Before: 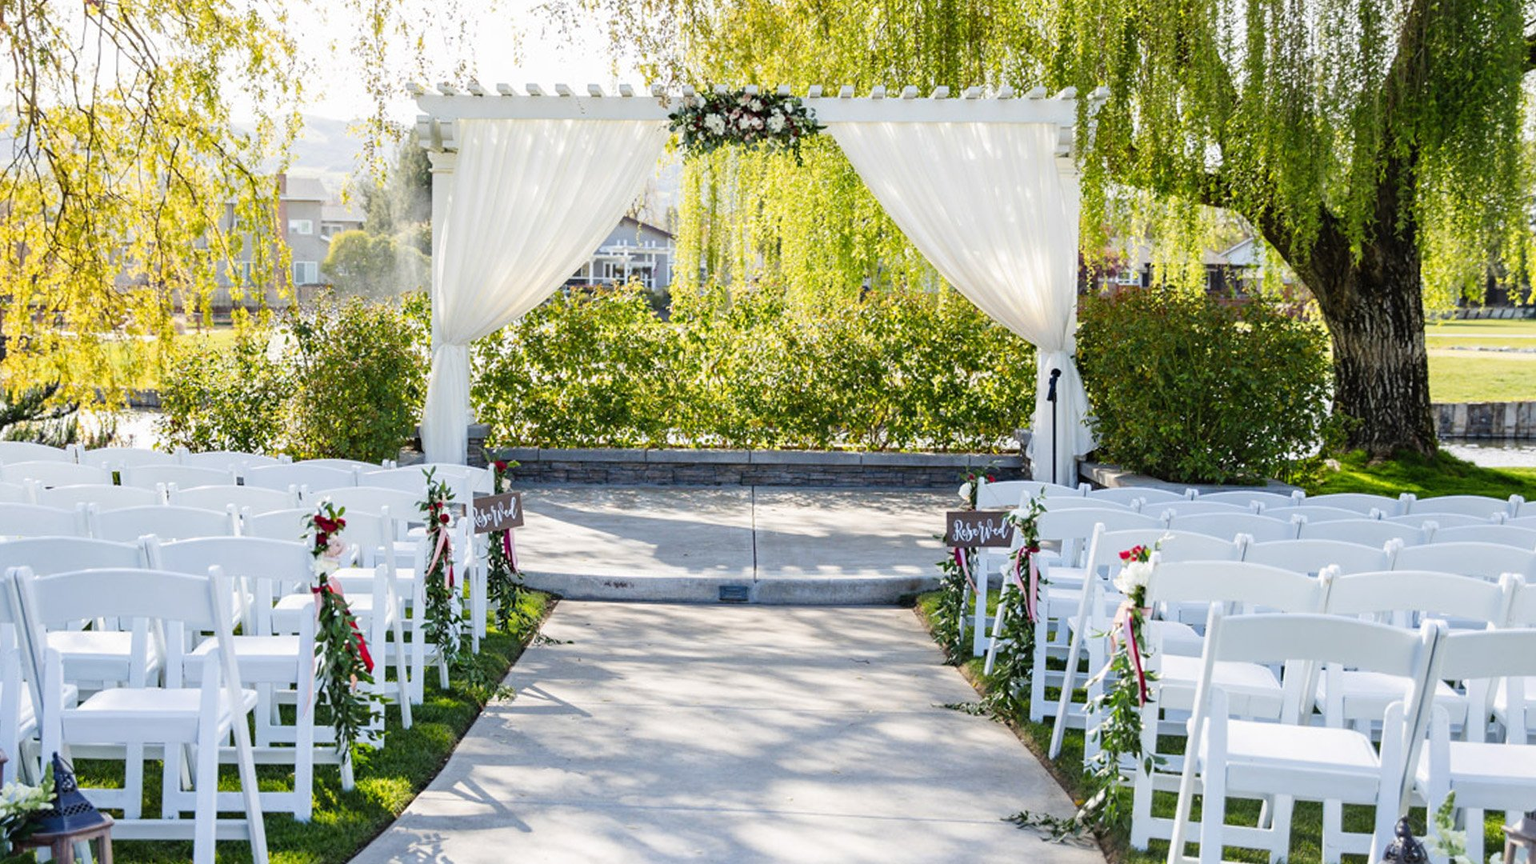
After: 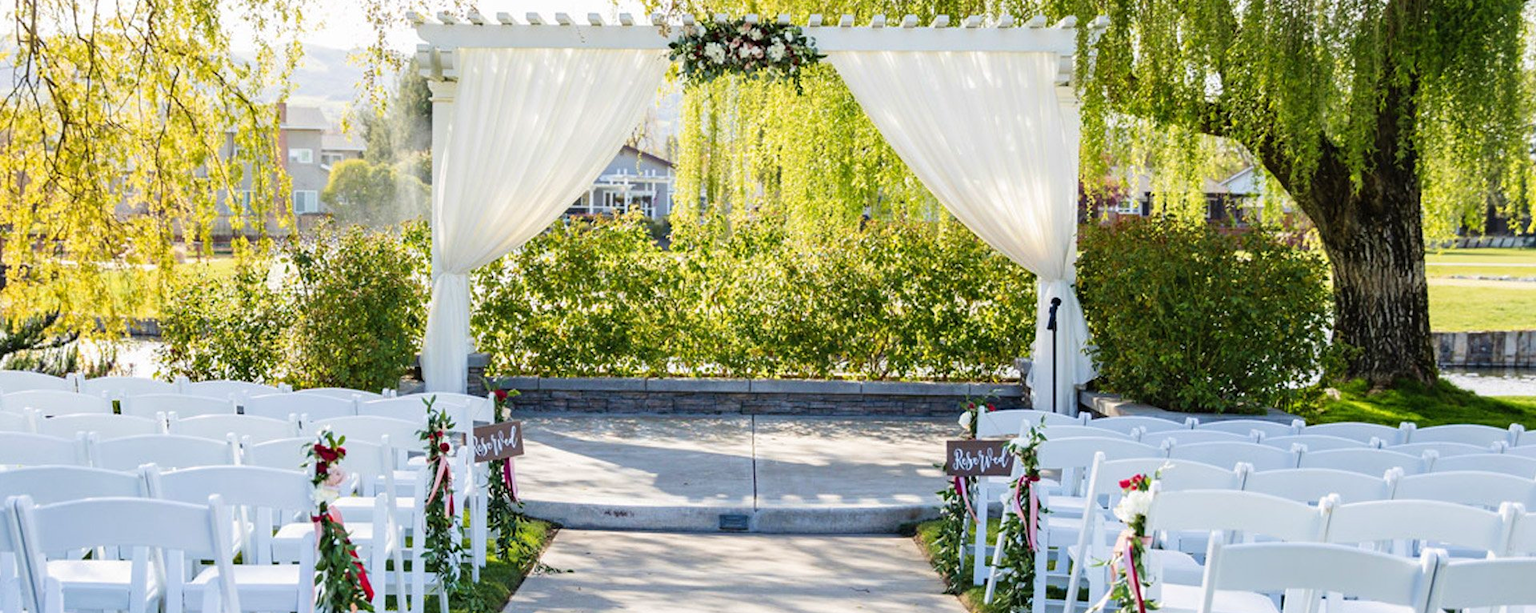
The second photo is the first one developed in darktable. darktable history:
velvia: on, module defaults
crop and rotate: top 8.29%, bottom 20.604%
